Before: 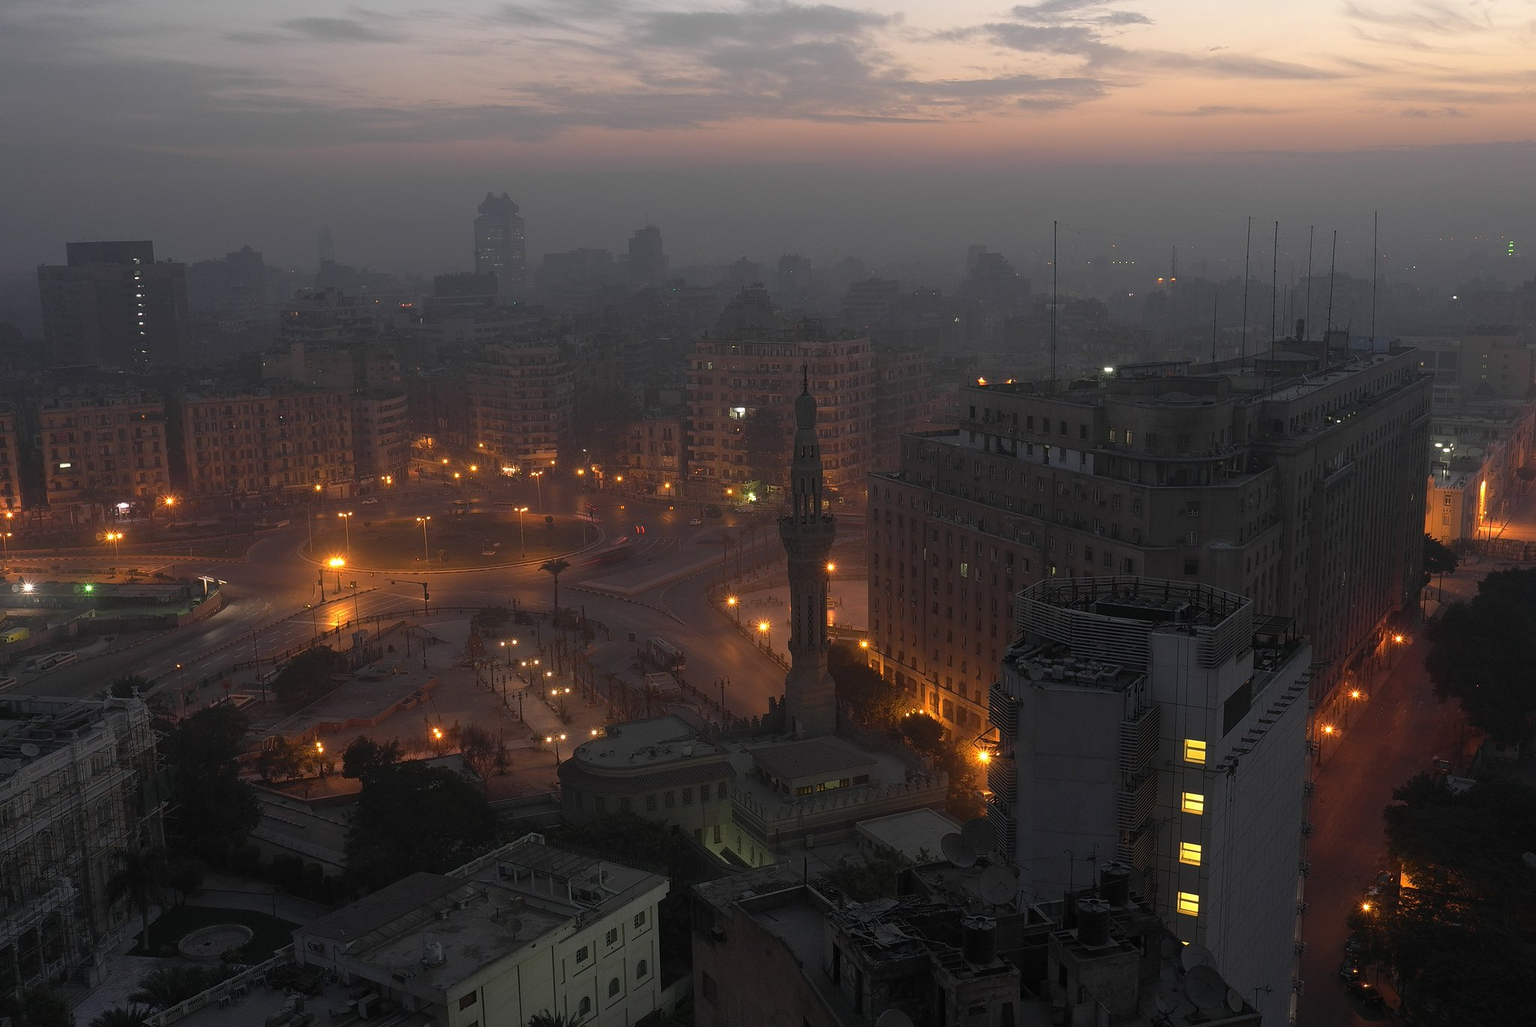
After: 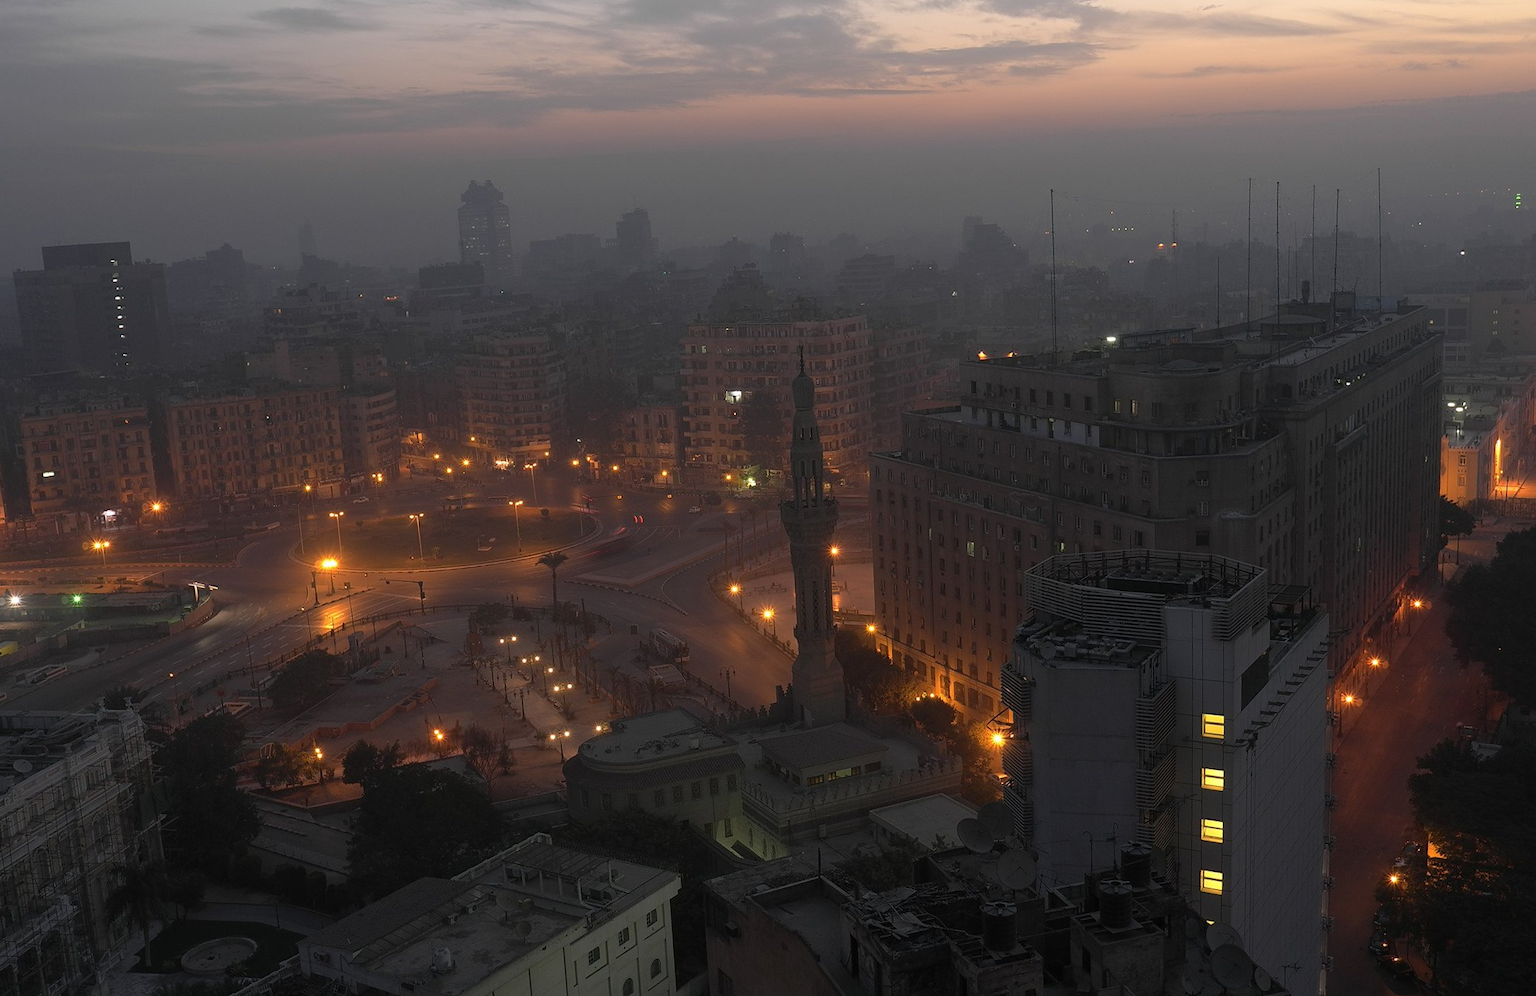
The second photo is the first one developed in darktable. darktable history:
rotate and perspective: rotation -2°, crop left 0.022, crop right 0.978, crop top 0.049, crop bottom 0.951
tone equalizer: on, module defaults
